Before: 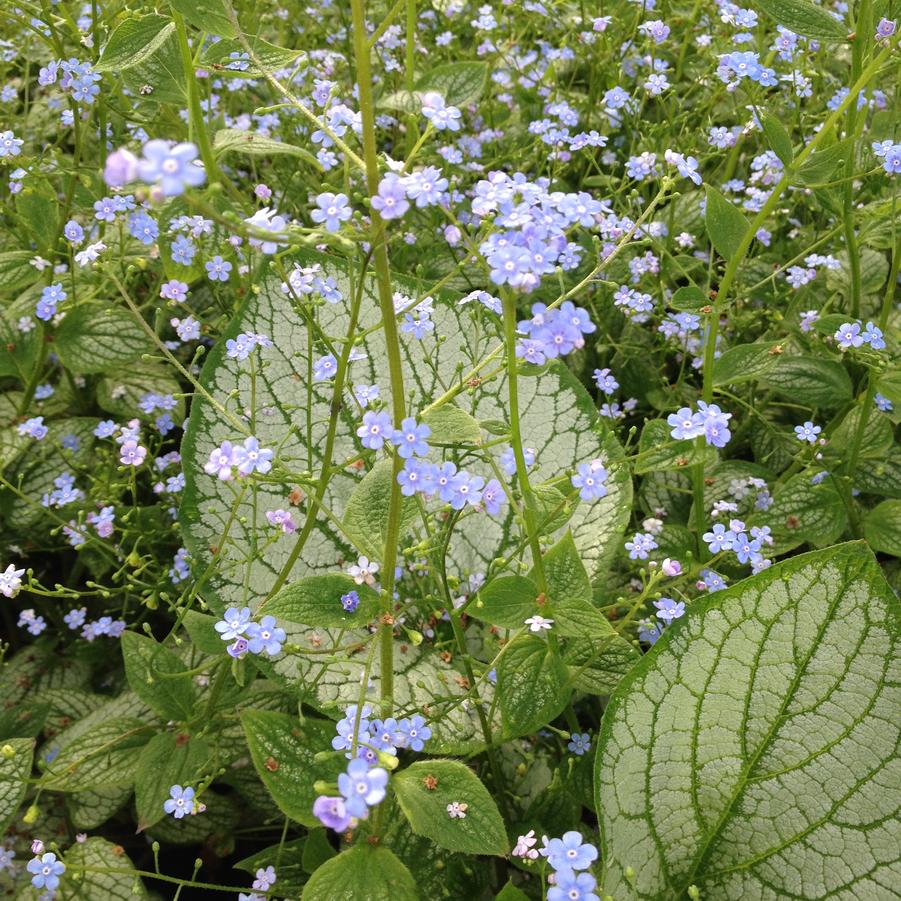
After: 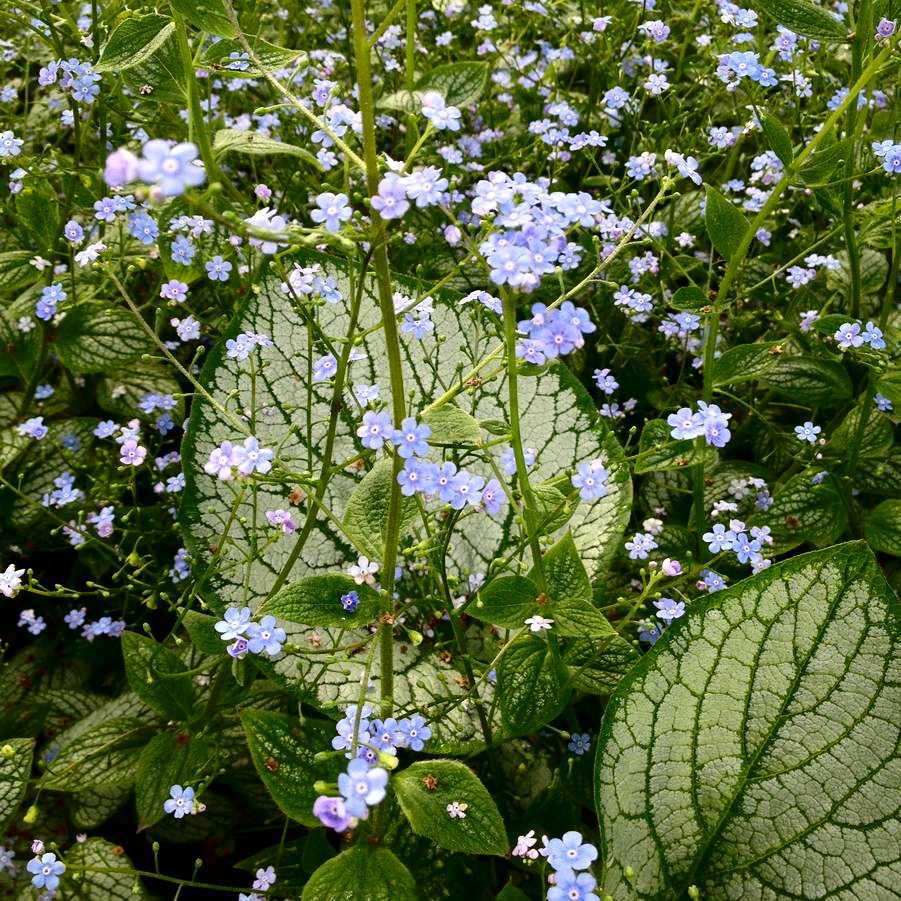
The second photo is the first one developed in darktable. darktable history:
contrast brightness saturation: contrast 0.245, brightness -0.223, saturation 0.137
